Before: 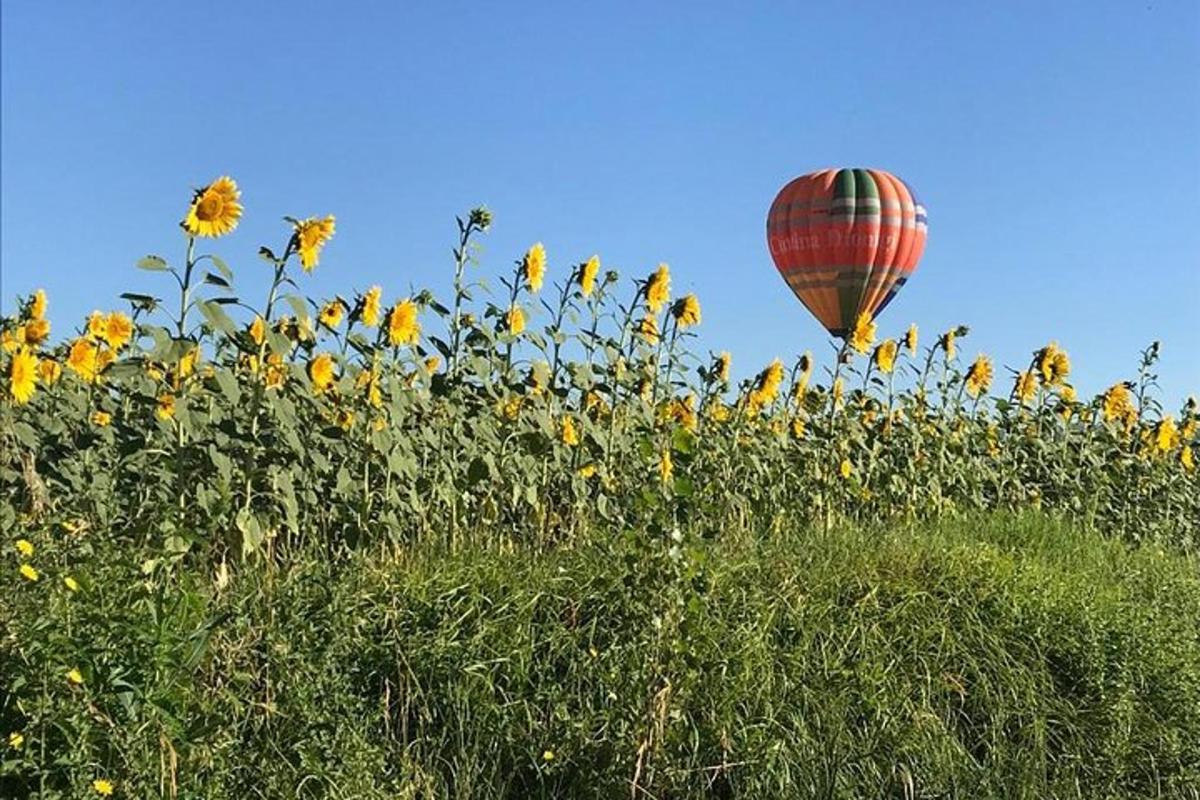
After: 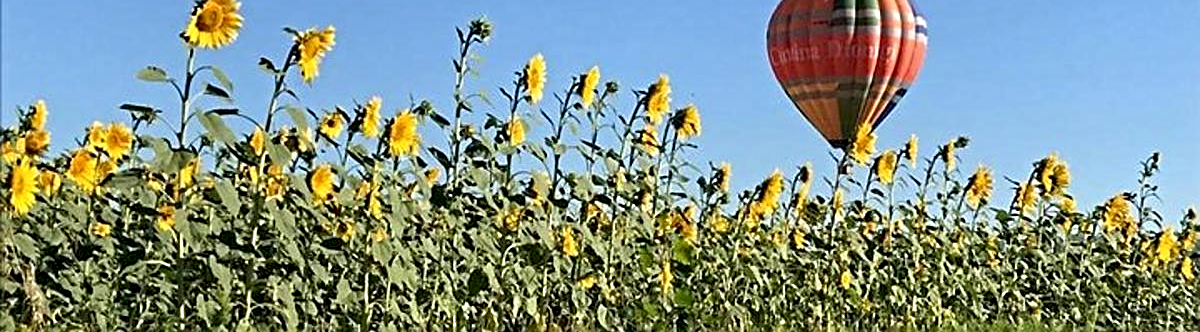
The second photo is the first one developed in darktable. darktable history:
crop and rotate: top 23.649%, bottom 34.737%
sharpen: on, module defaults
exposure: black level correction 0.007, compensate exposure bias true, compensate highlight preservation false
contrast equalizer: octaves 7, y [[0.5, 0.5, 0.501, 0.63, 0.504, 0.5], [0.5 ×6], [0.5 ×6], [0 ×6], [0 ×6]]
